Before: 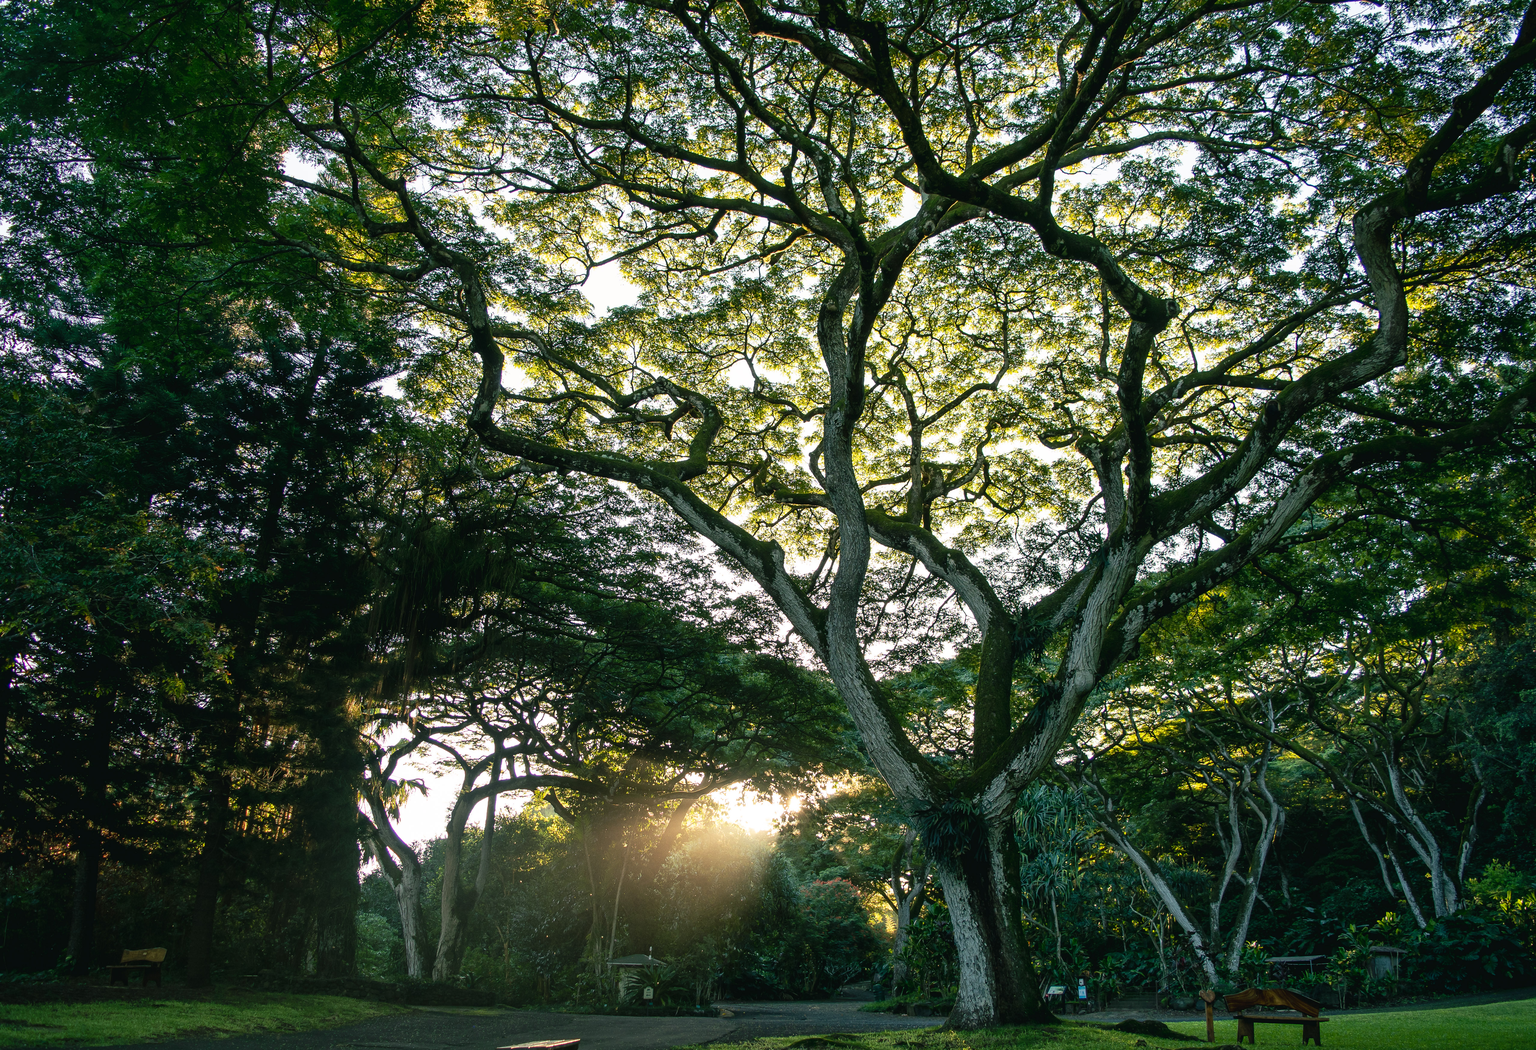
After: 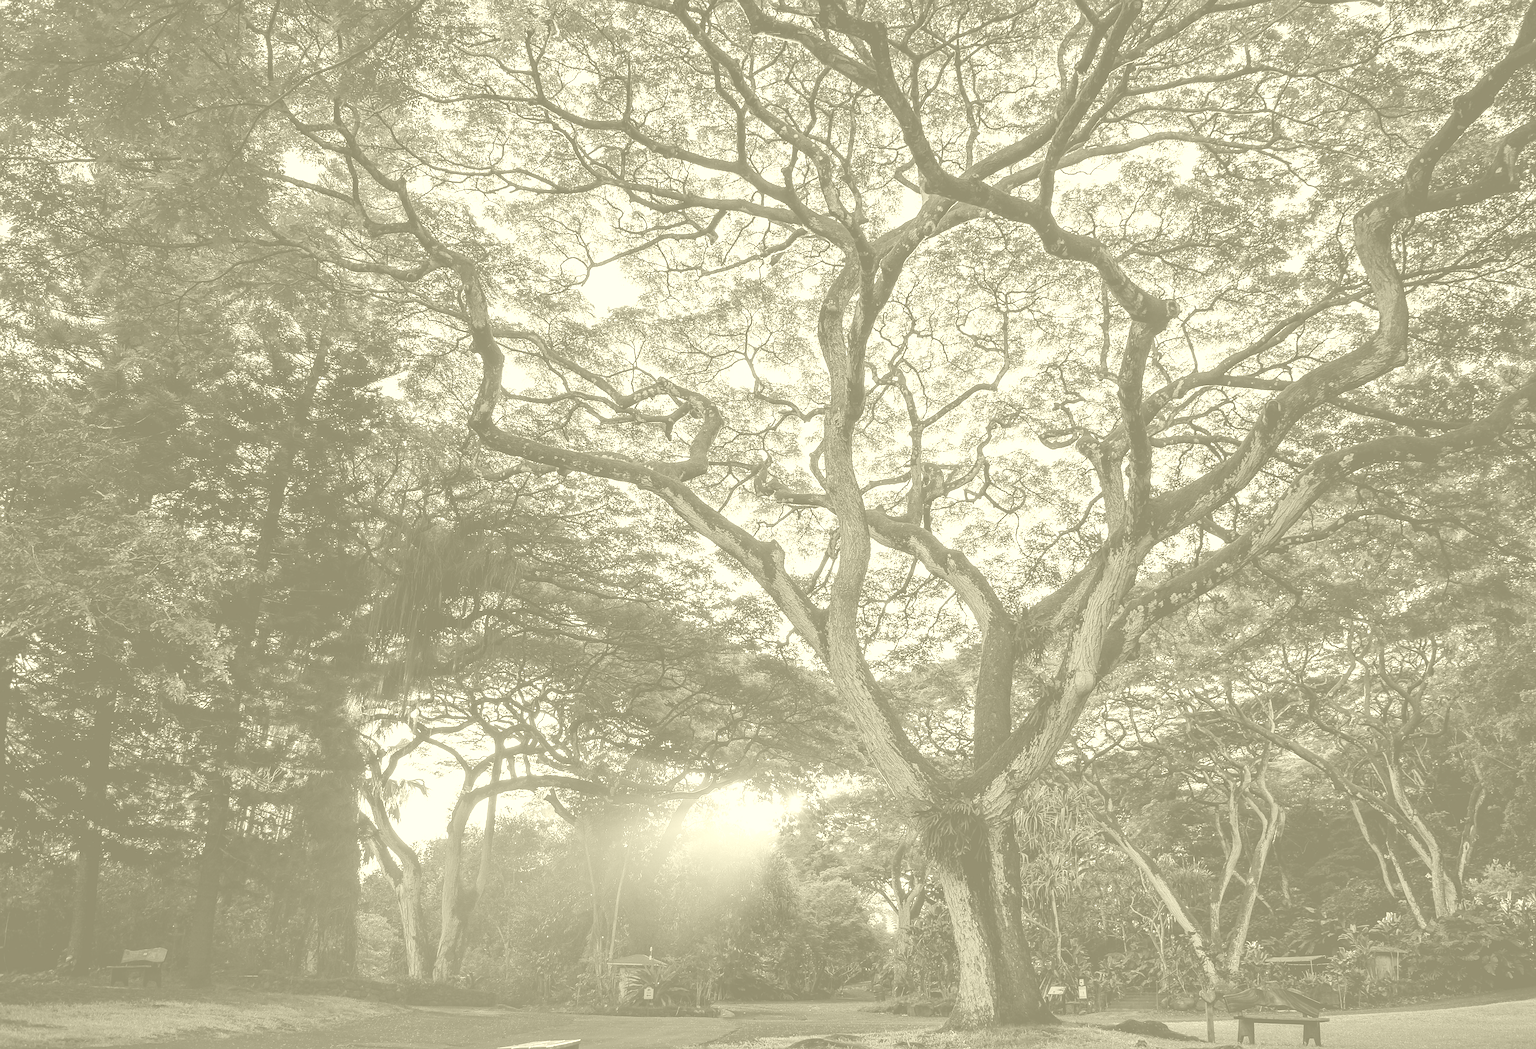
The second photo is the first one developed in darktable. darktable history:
white balance: red 1.009, blue 1.027
base curve: curves: ch0 [(0, 0) (0.158, 0.273) (0.879, 0.895) (1, 1)], preserve colors none
colorize: hue 43.2°, saturation 40%, version 1
sharpen: on, module defaults
